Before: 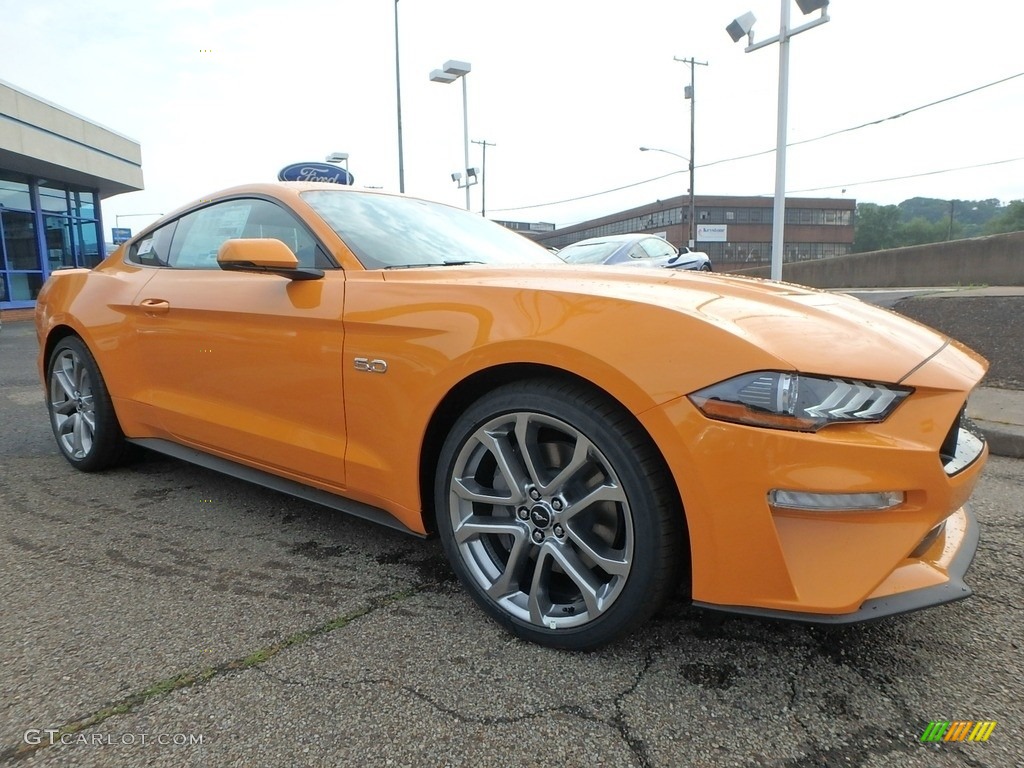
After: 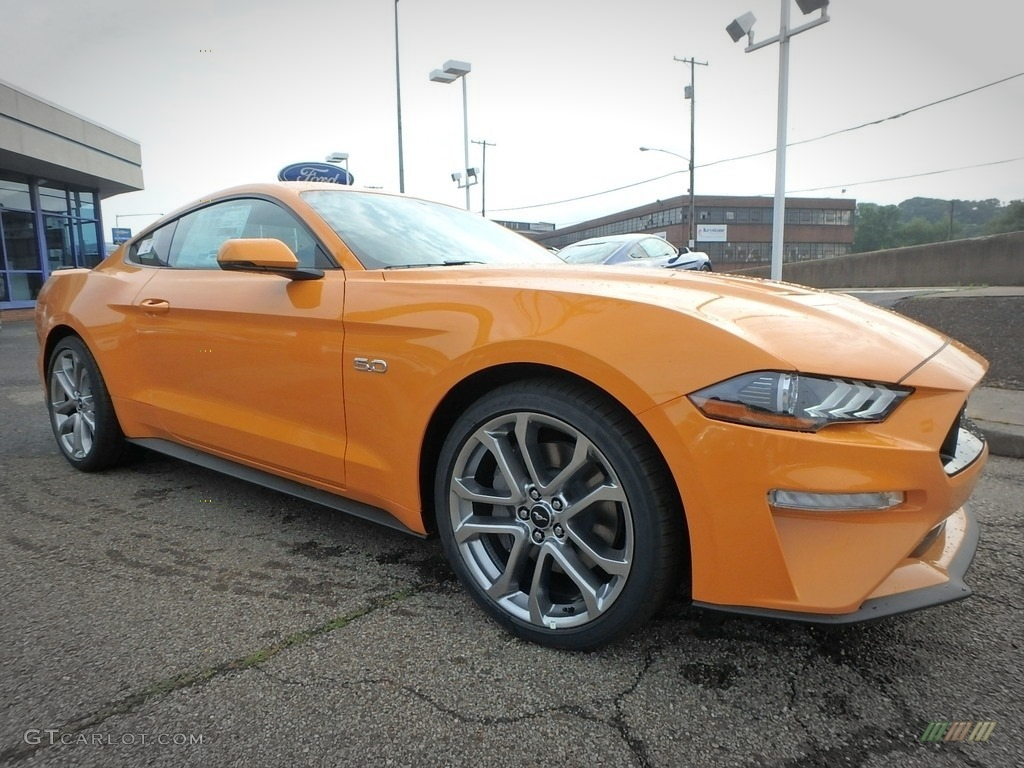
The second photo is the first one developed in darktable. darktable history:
vignetting: fall-off start 79.04%, brightness -0.442, saturation -0.69, width/height ratio 1.329
